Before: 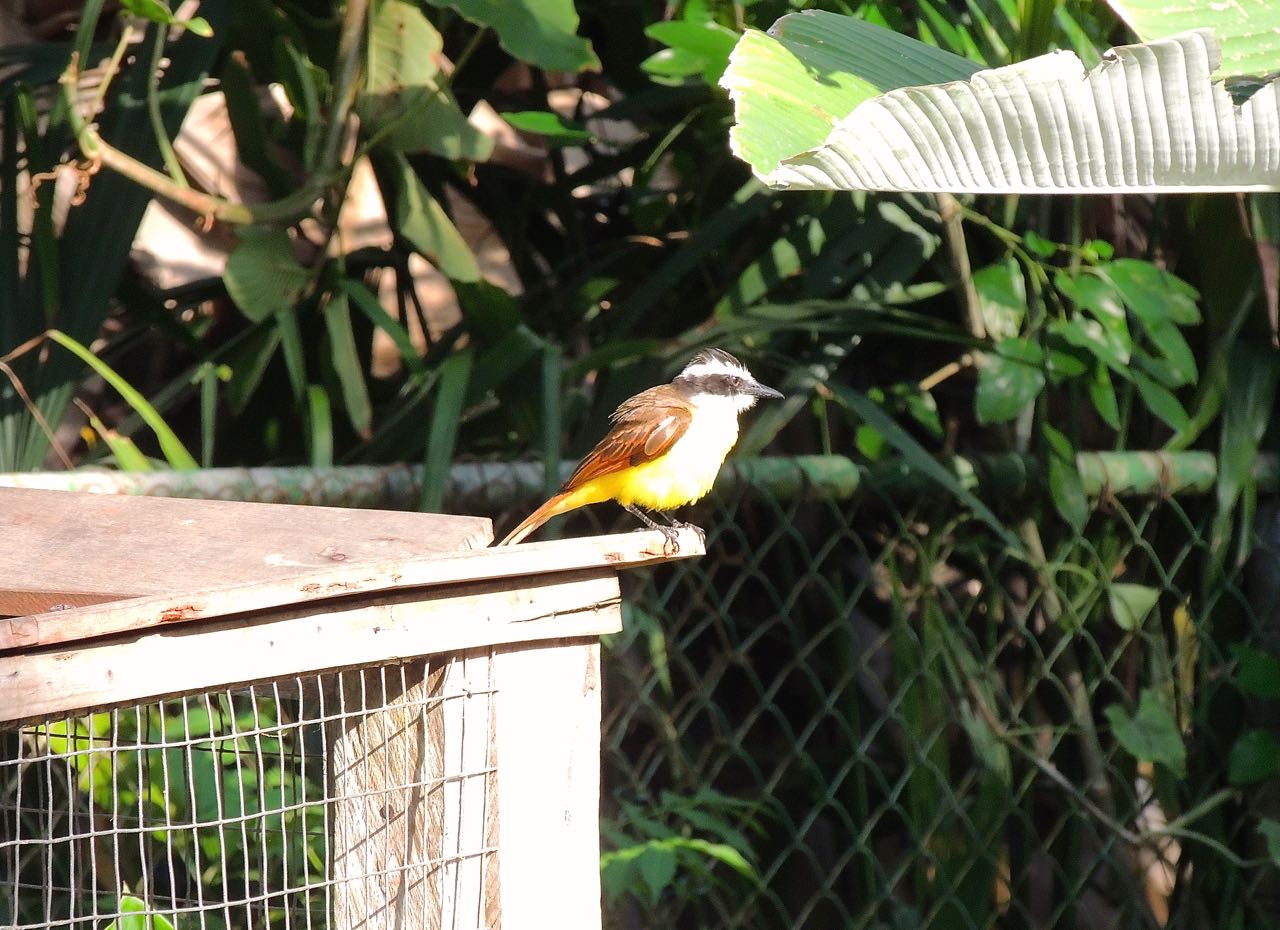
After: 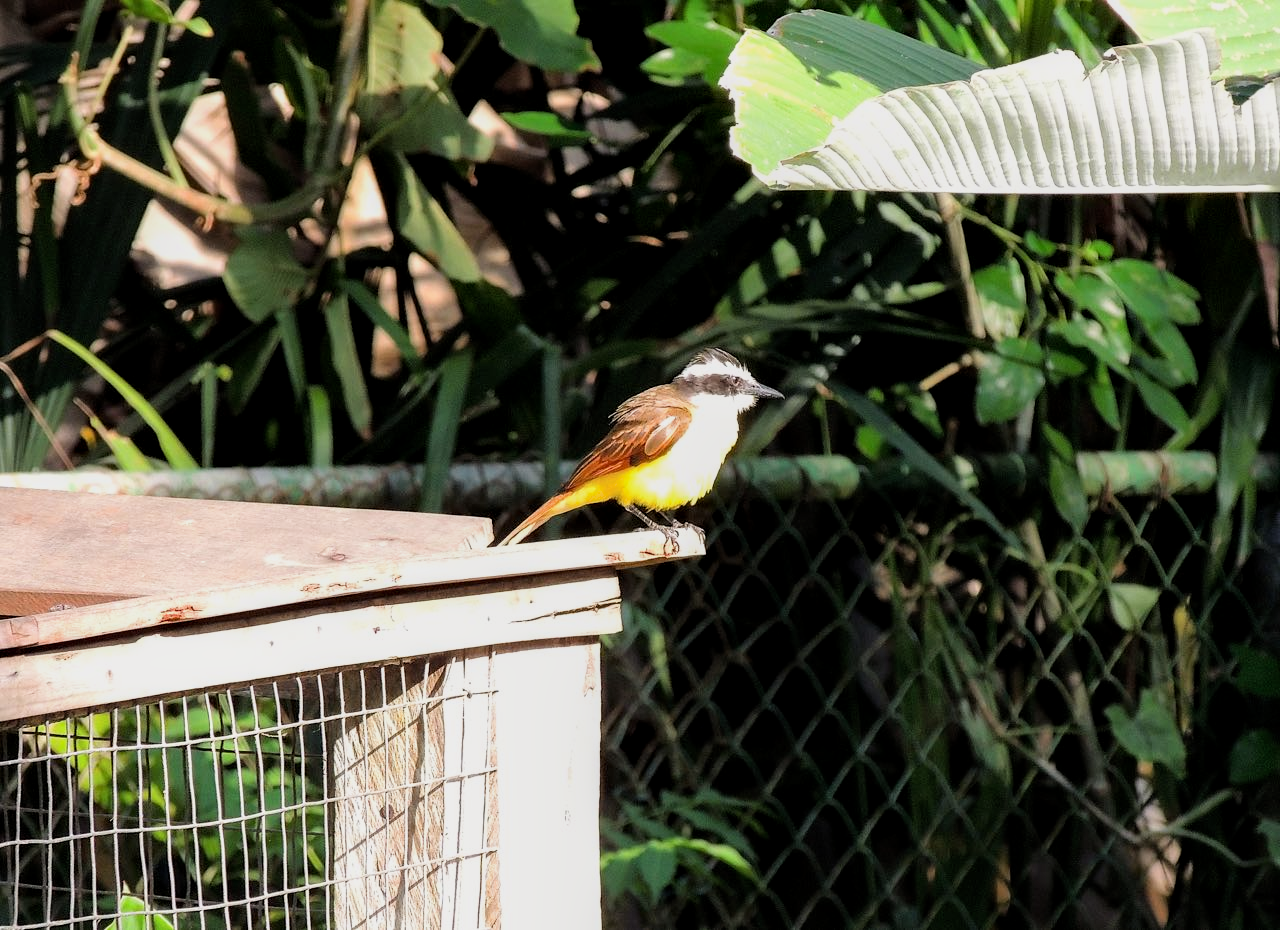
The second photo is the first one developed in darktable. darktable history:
local contrast: highlights 62%, shadows 104%, detail 106%, midtone range 0.525
filmic rgb: middle gray luminance 21.81%, black relative exposure -14.04 EV, white relative exposure 2.95 EV, target black luminance 0%, hardness 8.88, latitude 60.22%, contrast 1.212, highlights saturation mix 3.81%, shadows ↔ highlights balance 40.86%
